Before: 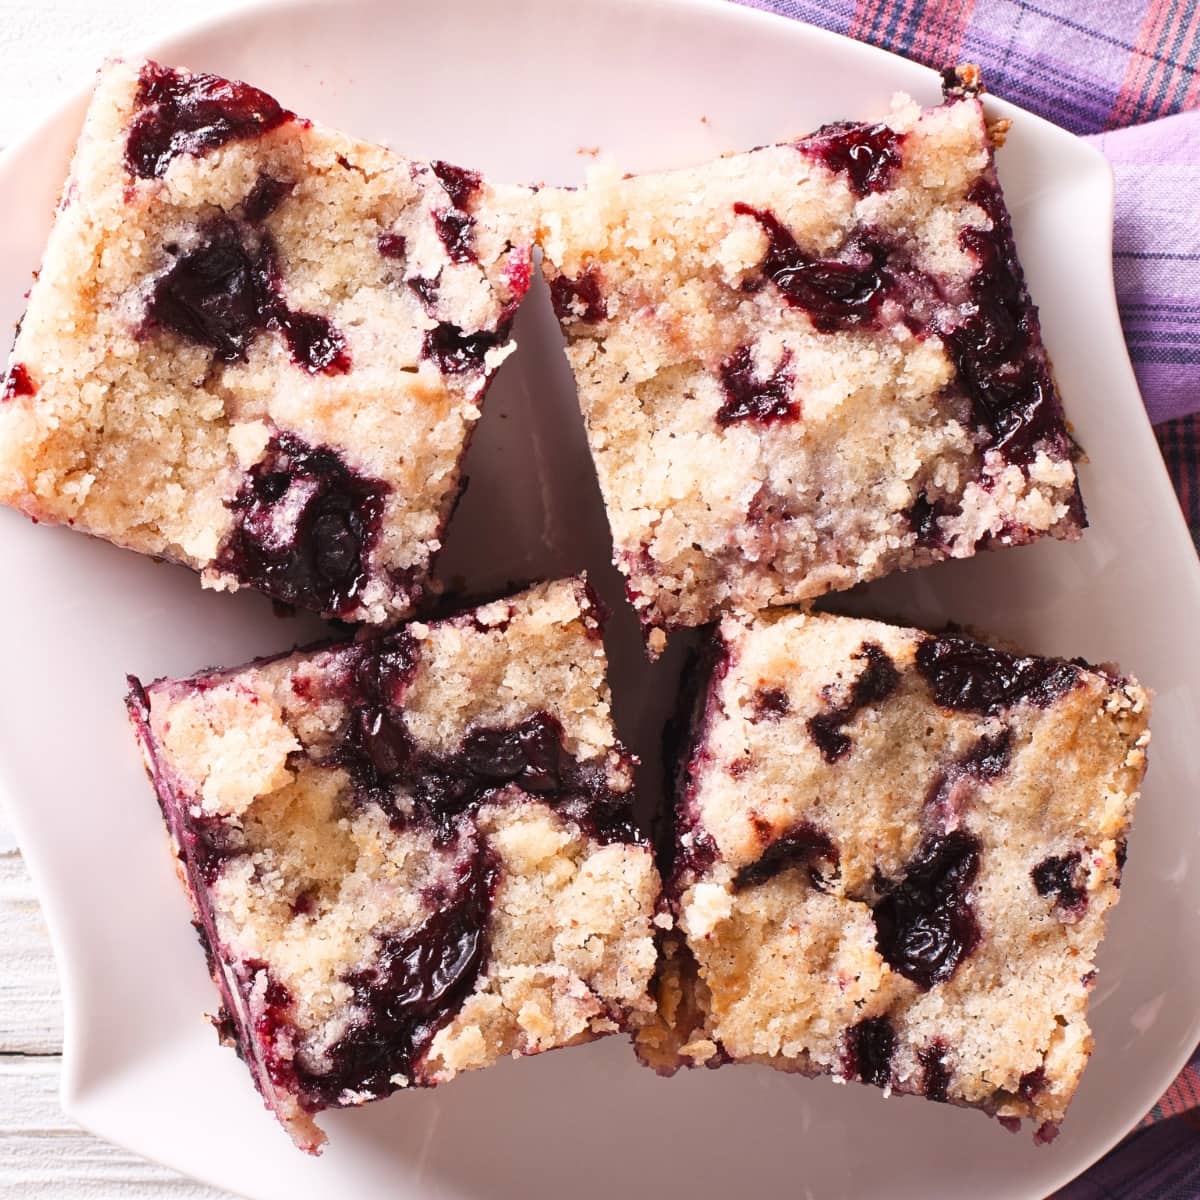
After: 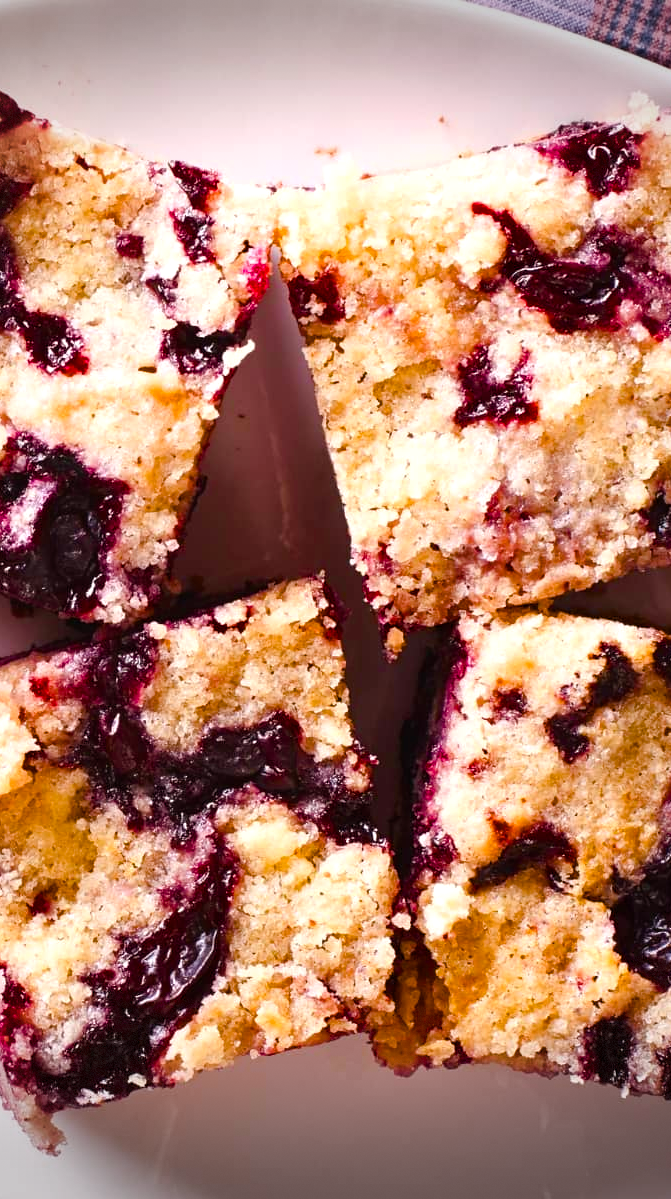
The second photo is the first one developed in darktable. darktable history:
color balance rgb: perceptual saturation grading › global saturation 39.822%, perceptual saturation grading › highlights -25.275%, perceptual saturation grading › mid-tones 35.061%, perceptual saturation grading › shadows 35.595%, global vibrance 35.129%, contrast 9.546%
crop: left 21.884%, right 22.166%, bottom 0.004%
vignetting: fall-off start 100.67%, width/height ratio 1.319, dithering 8-bit output
